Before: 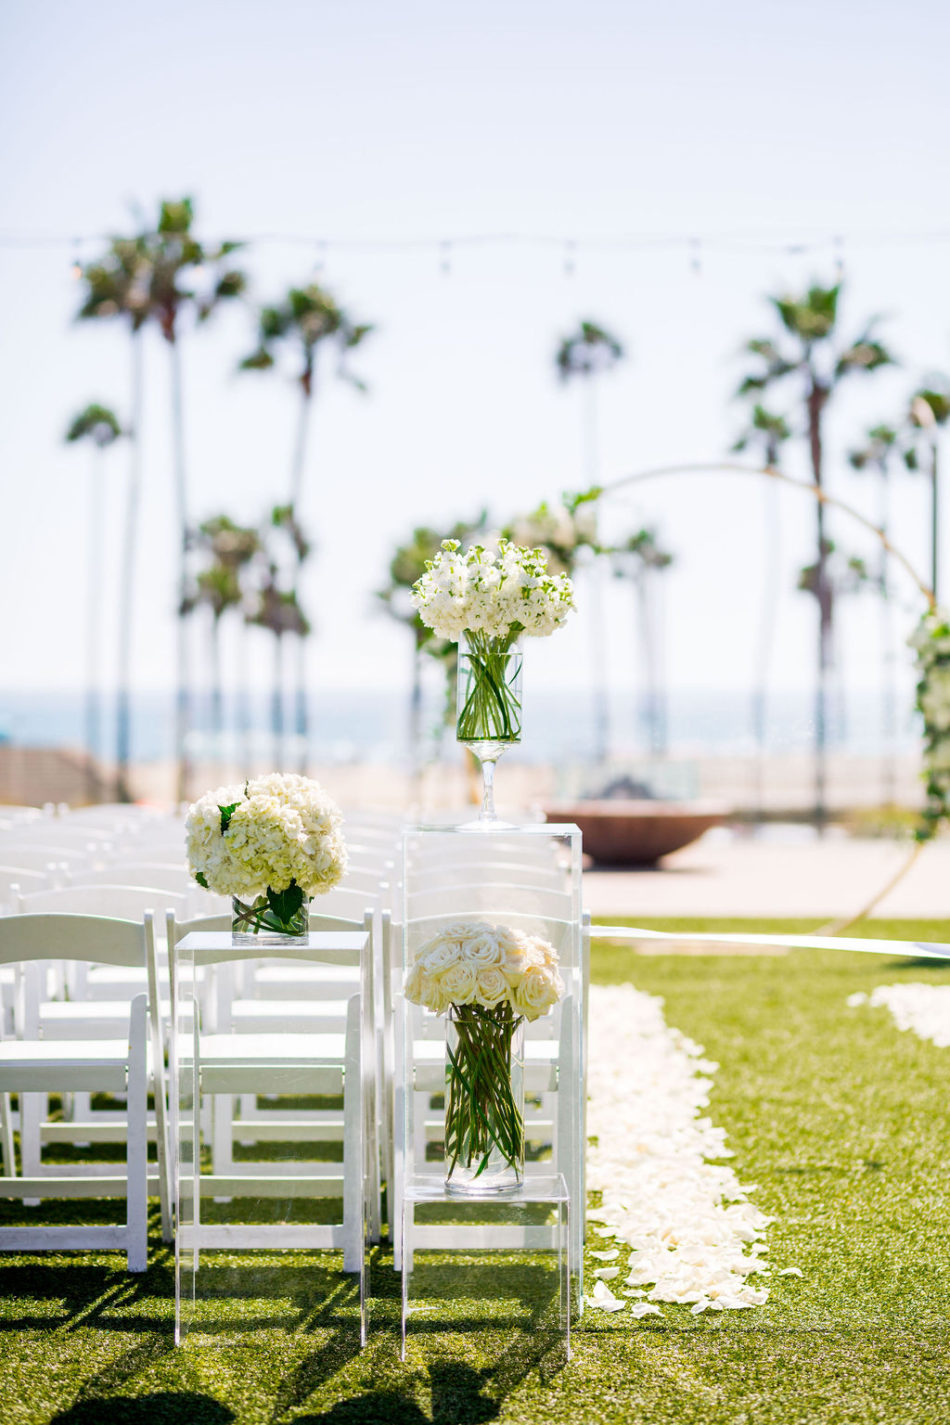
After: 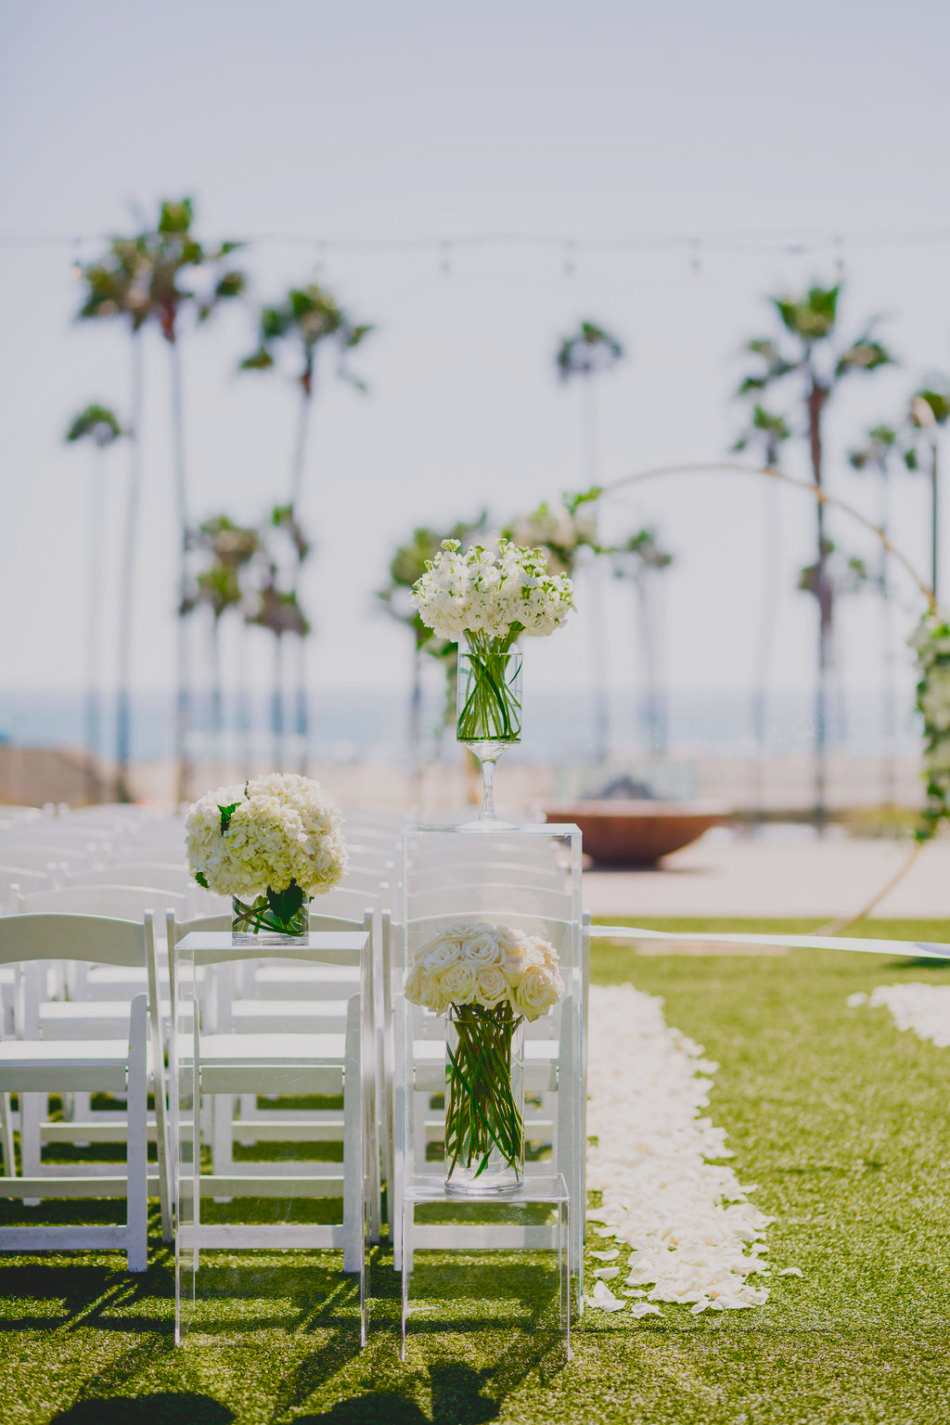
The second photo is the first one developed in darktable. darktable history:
color balance rgb: shadows lift › luminance -10%, shadows lift › chroma 1%, shadows lift › hue 113°, power › luminance -15%, highlights gain › chroma 0.2%, highlights gain › hue 333°, global offset › luminance 0.5%, perceptual saturation grading › global saturation 20%, perceptual saturation grading › highlights -50%, perceptual saturation grading › shadows 25%, contrast -10%
contrast brightness saturation: contrast -0.19, saturation 0.19
